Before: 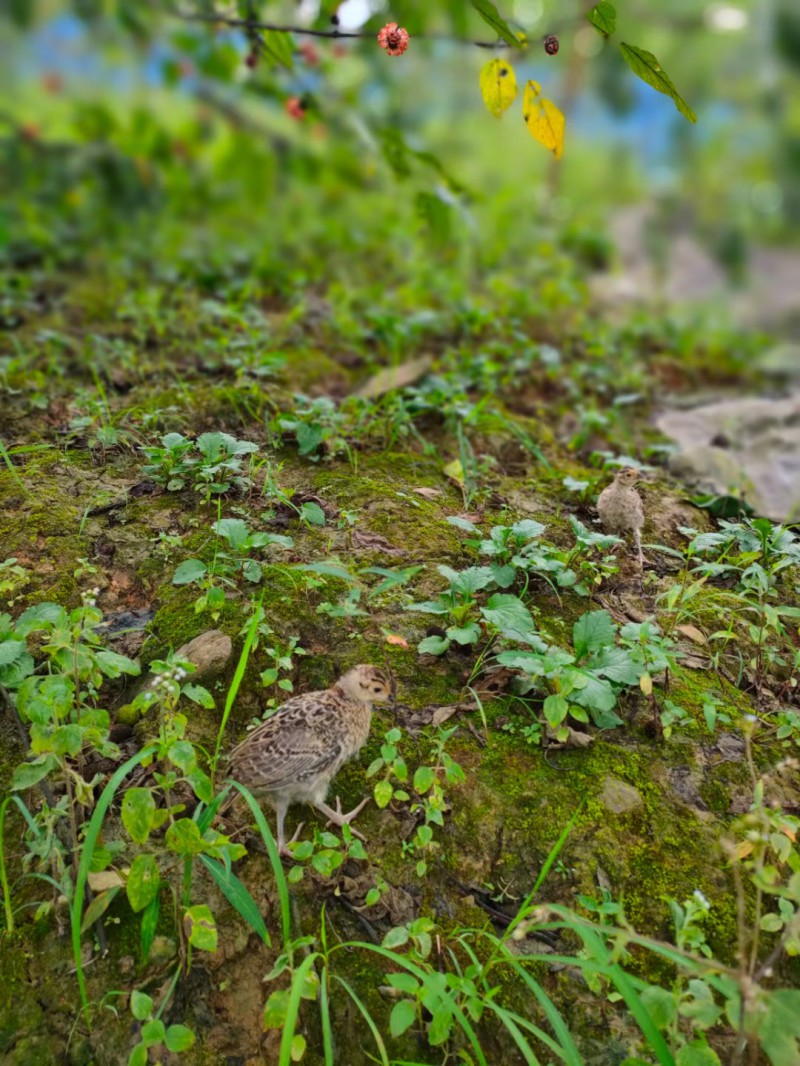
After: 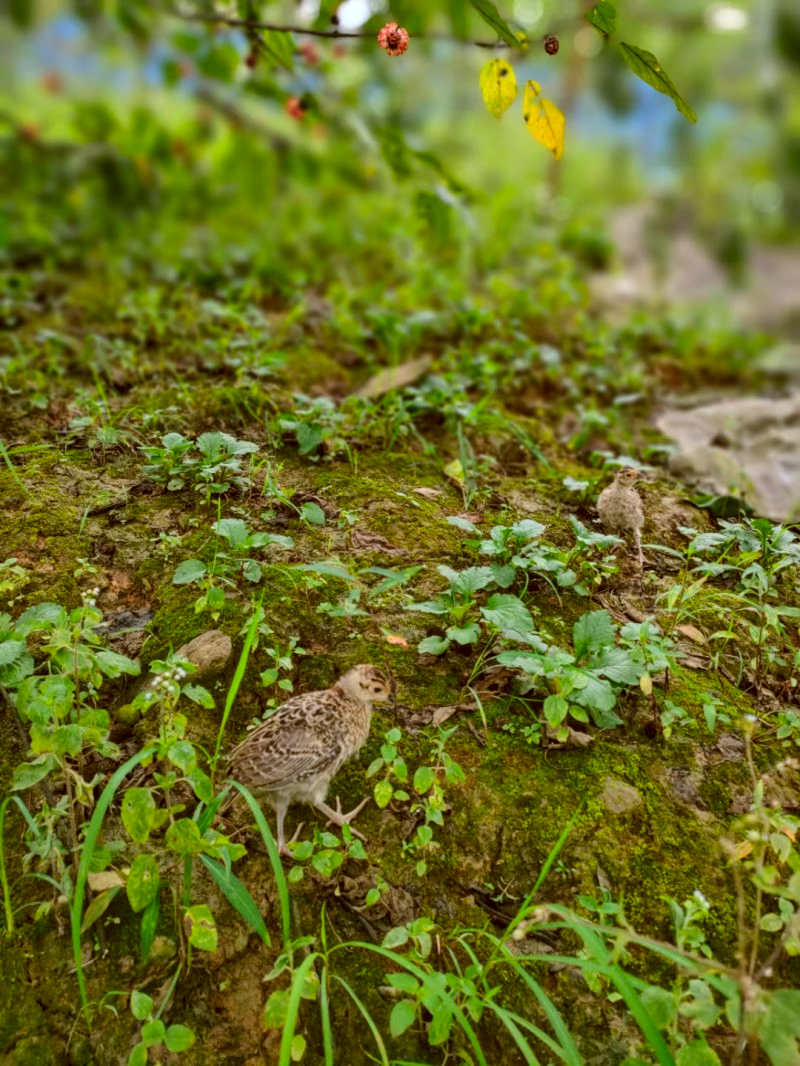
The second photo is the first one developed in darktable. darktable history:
color correction: highlights a* -0.482, highlights b* 0.161, shadows a* 4.66, shadows b* 20.72
local contrast: on, module defaults
